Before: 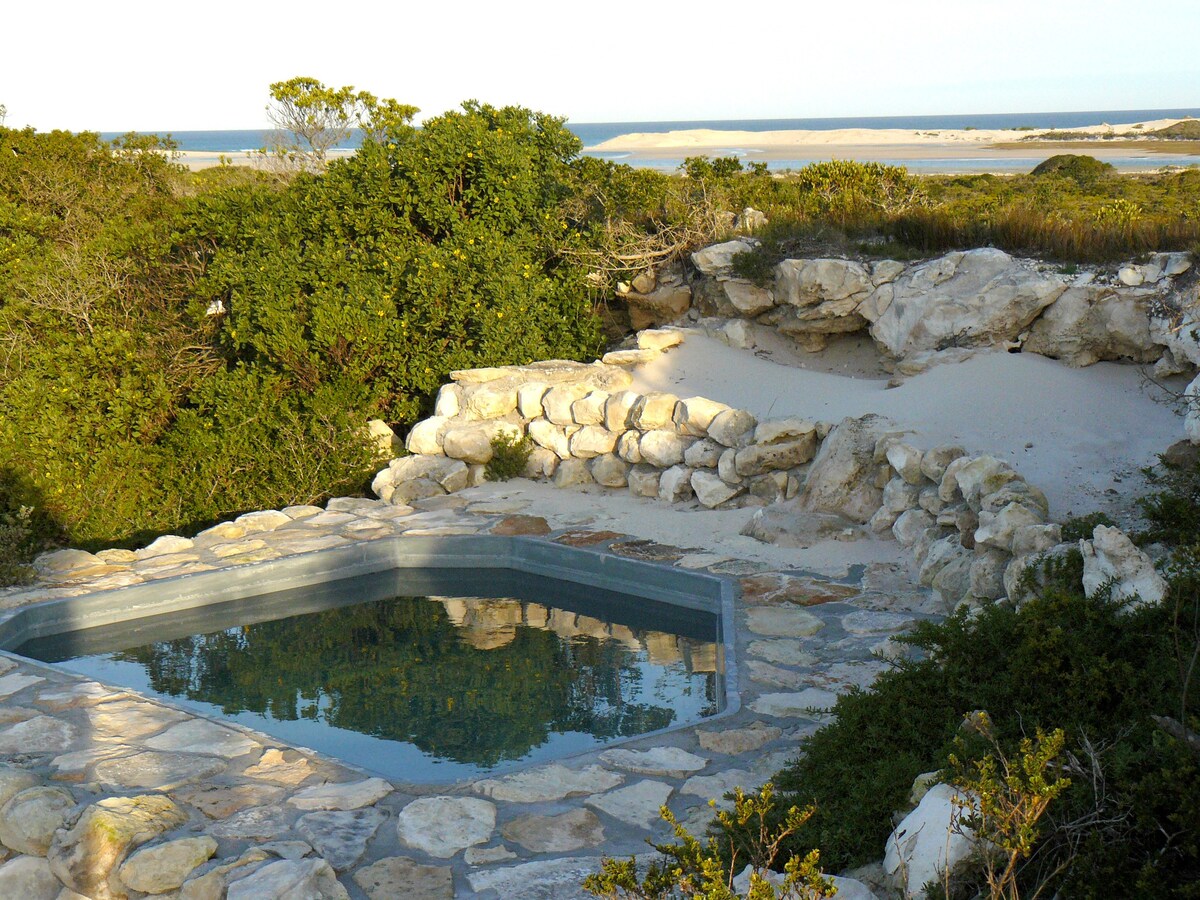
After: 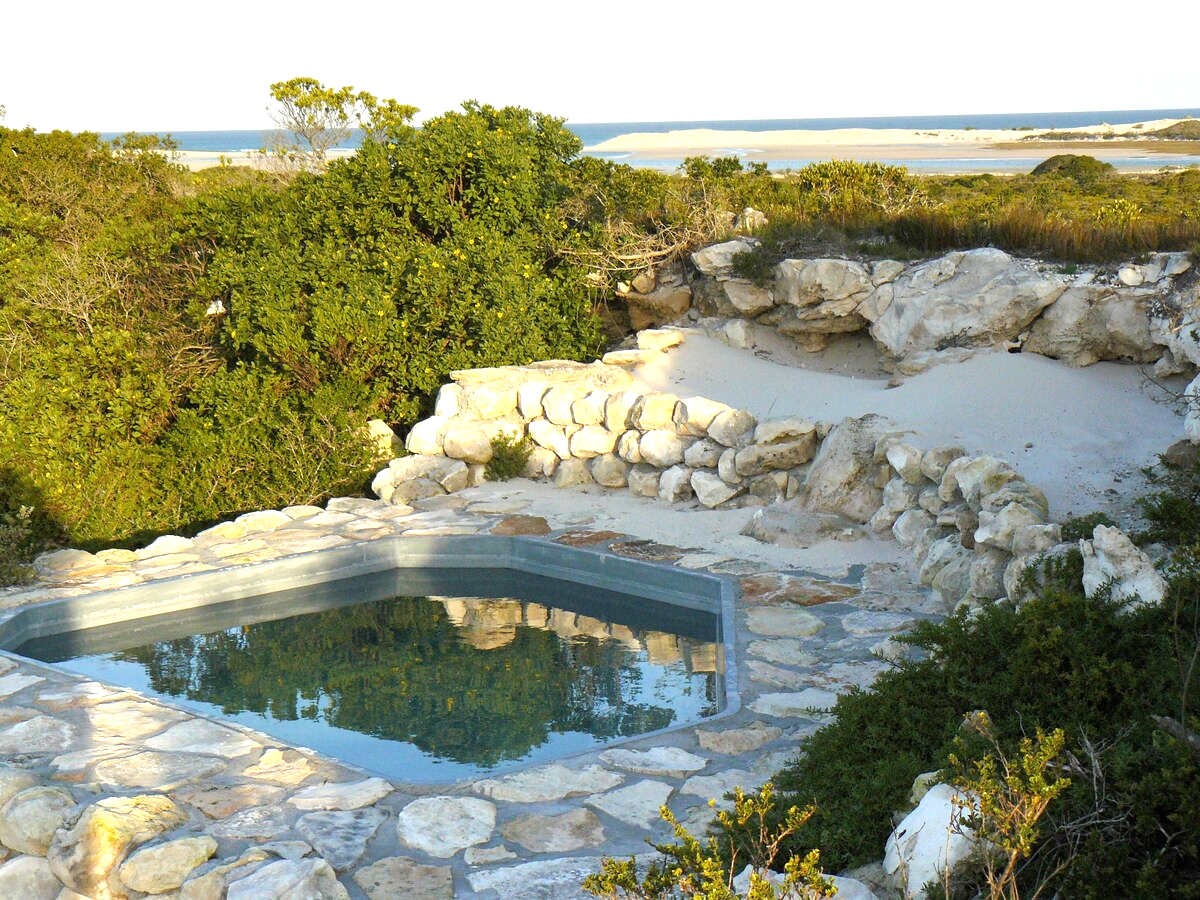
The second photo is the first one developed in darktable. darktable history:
graduated density: on, module defaults
exposure: black level correction 0, exposure 0.9 EV, compensate highlight preservation false
